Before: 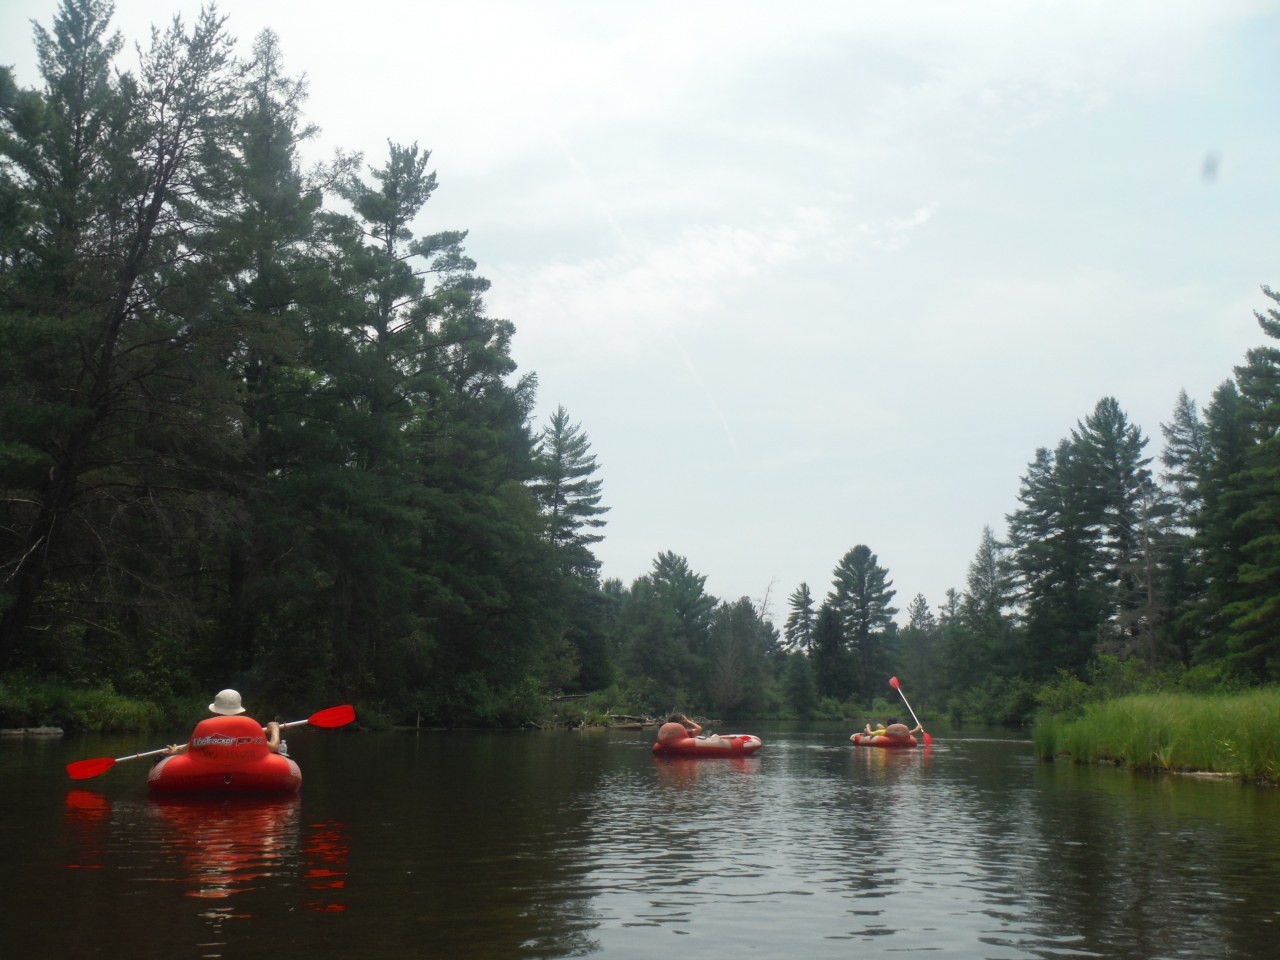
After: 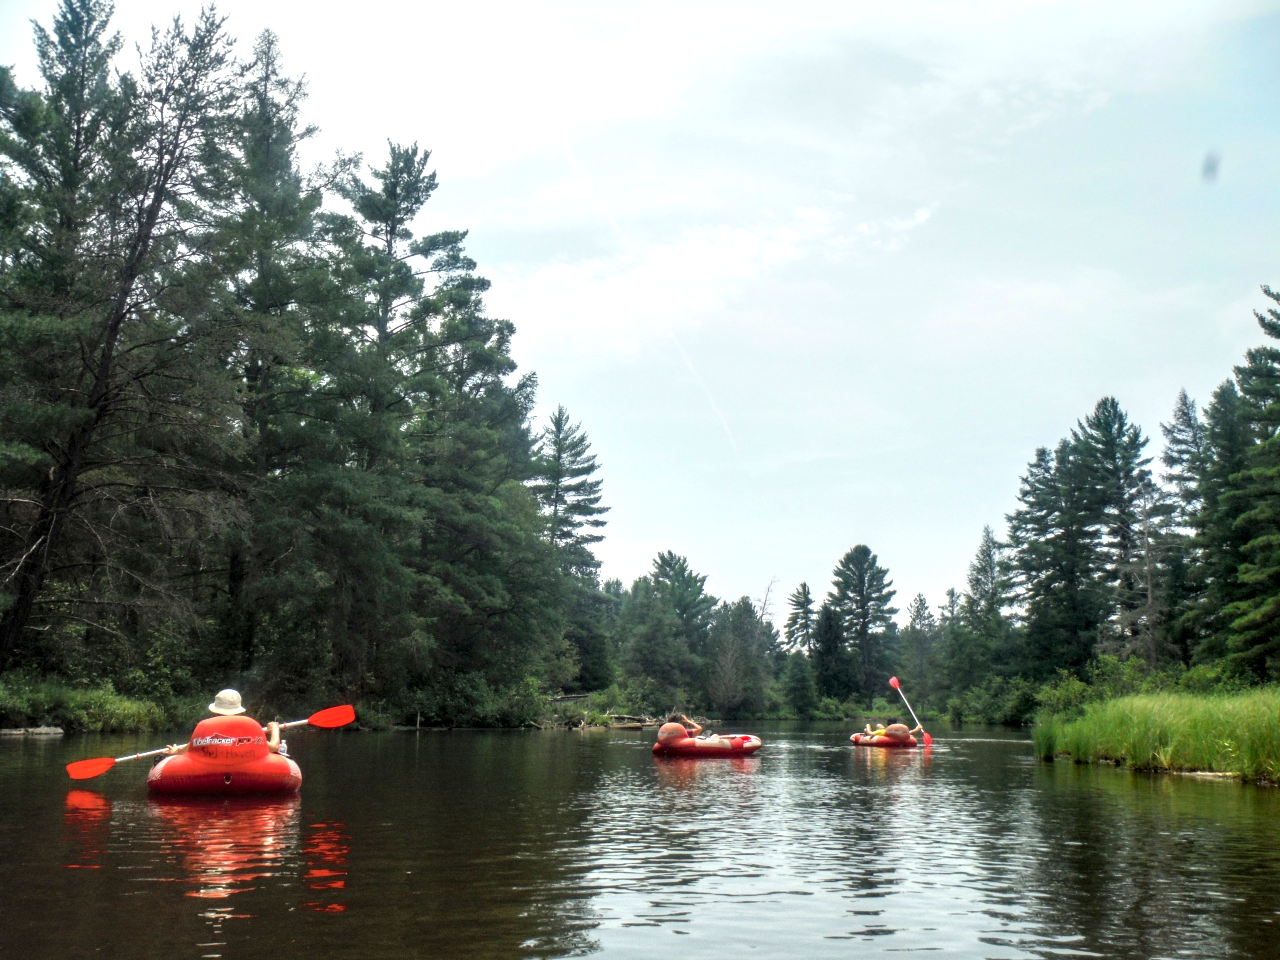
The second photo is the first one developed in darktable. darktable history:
local contrast: detail 203%
contrast brightness saturation: contrast 0.07, brightness 0.177, saturation 0.398
